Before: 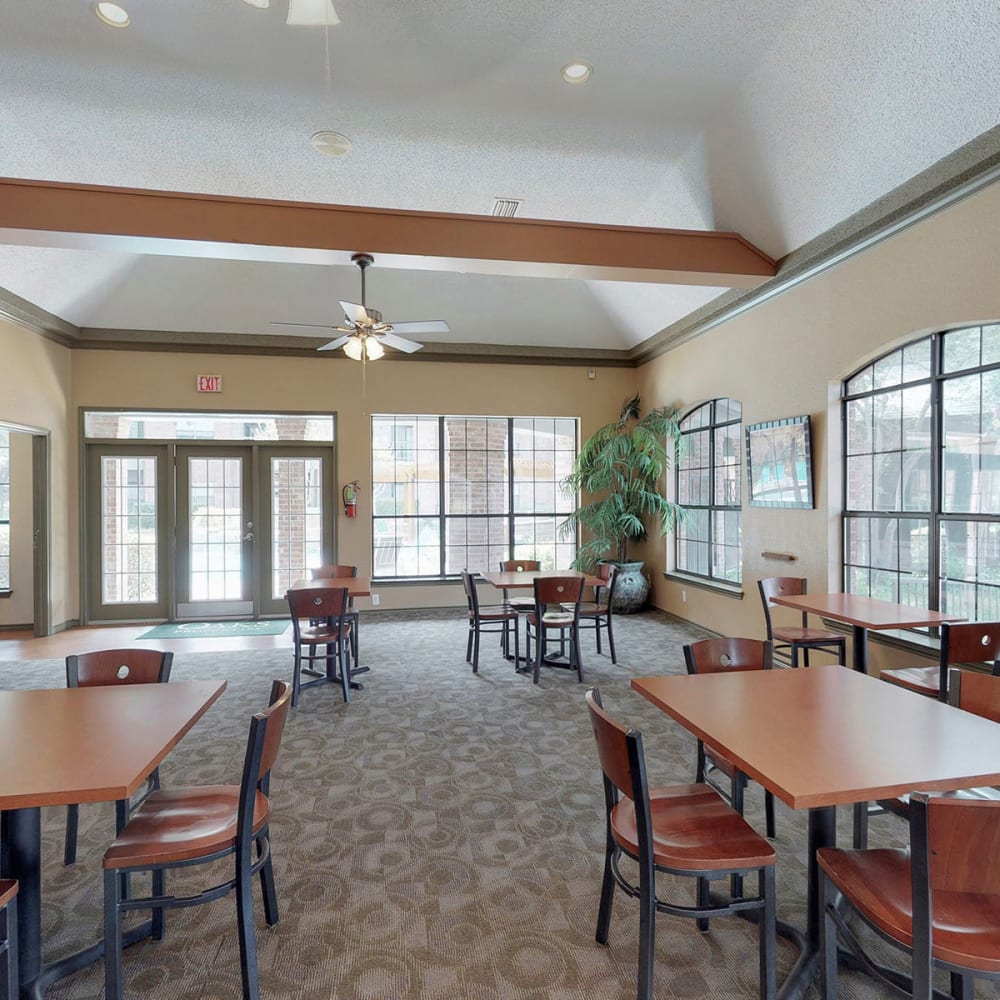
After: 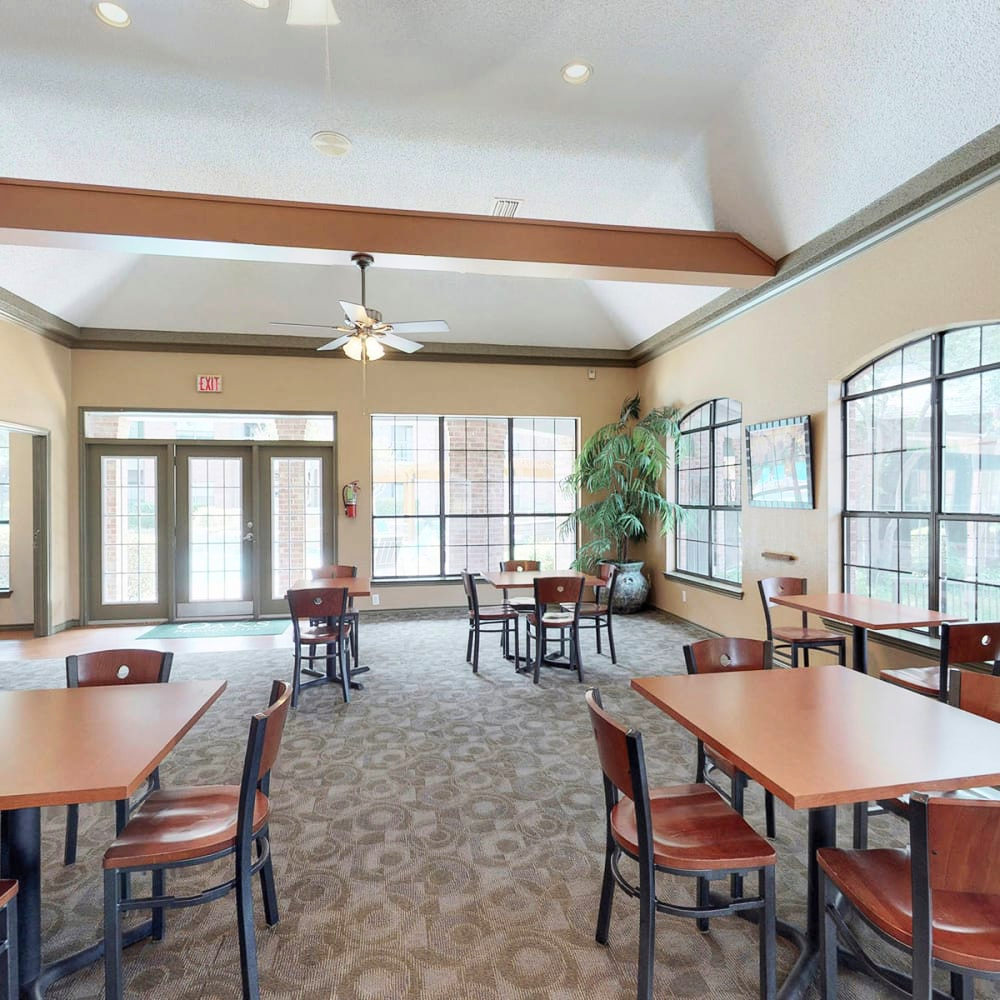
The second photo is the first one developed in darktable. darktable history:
contrast brightness saturation: contrast 0.204, brightness 0.152, saturation 0.148
